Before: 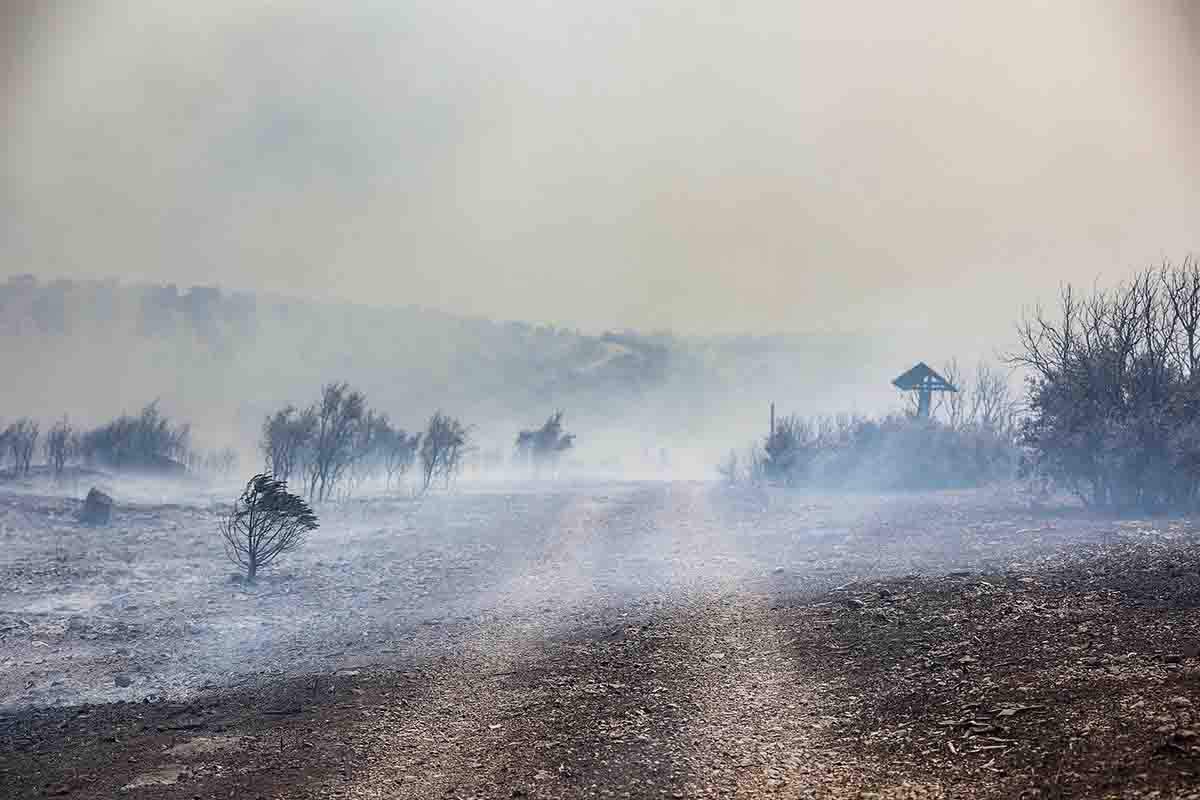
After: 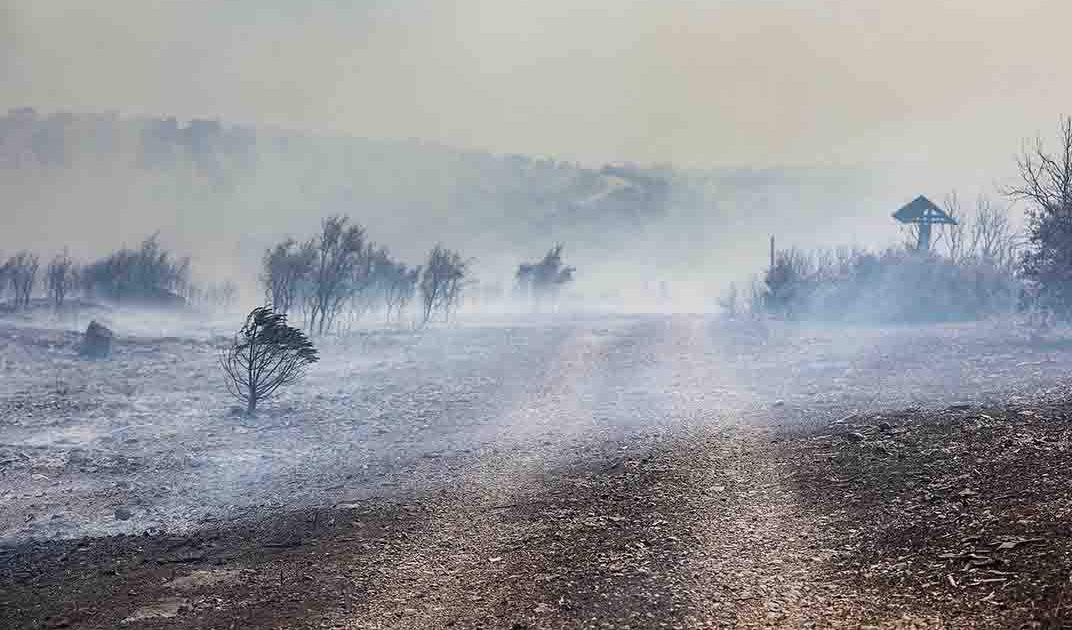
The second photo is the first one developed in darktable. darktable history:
crop: top 20.914%, right 9.396%, bottom 0.316%
